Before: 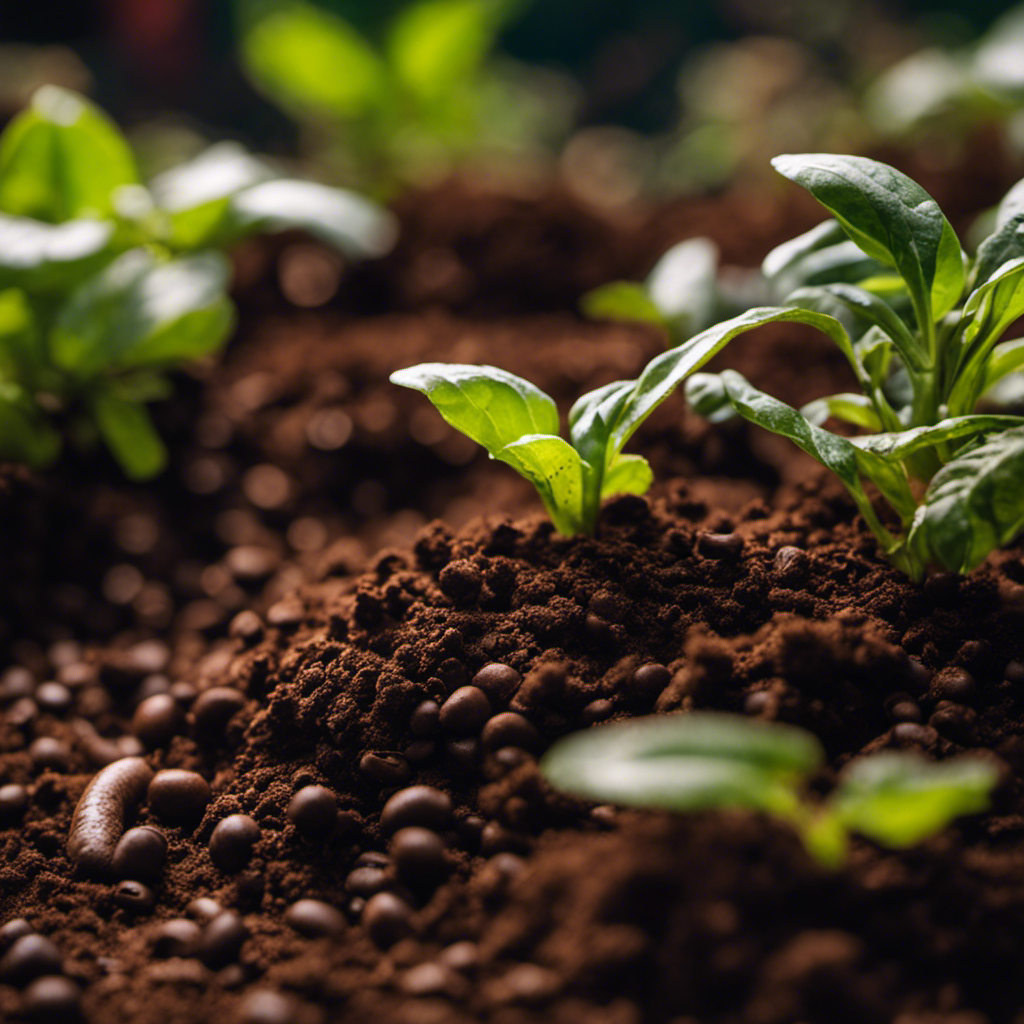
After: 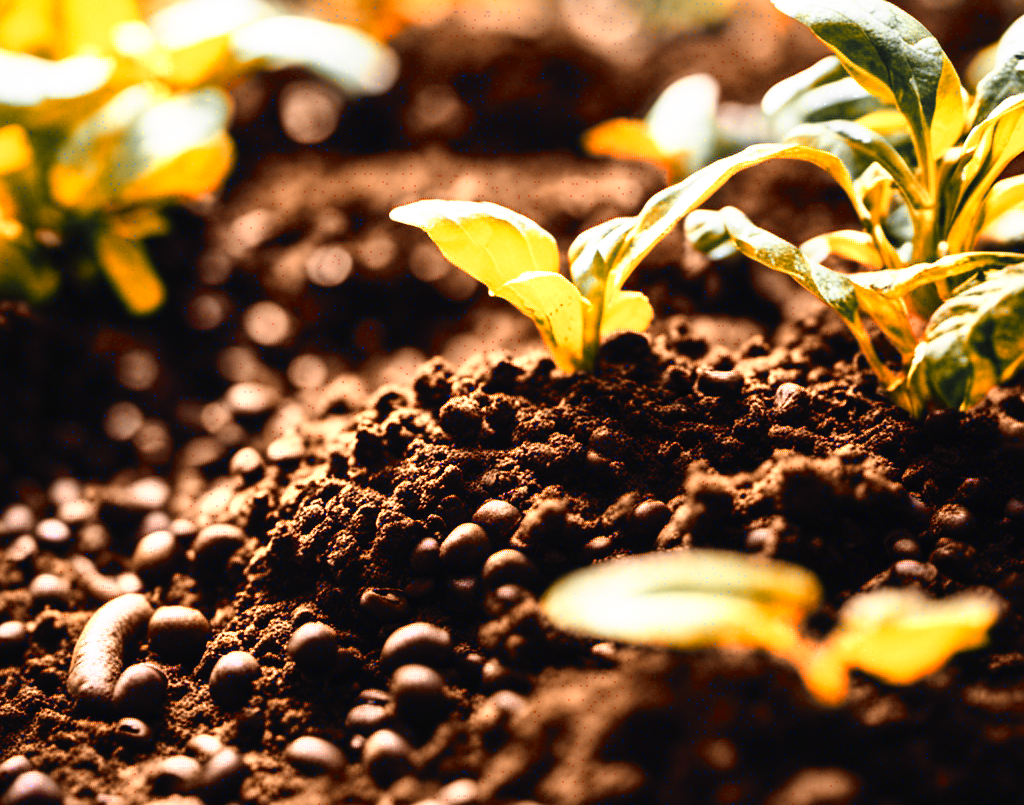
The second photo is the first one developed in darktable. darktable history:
crop and rotate: top 15.936%, bottom 5.432%
contrast brightness saturation: contrast 0.203, brightness 0.148, saturation 0.14
color zones: curves: ch0 [(0.009, 0.528) (0.136, 0.6) (0.255, 0.586) (0.39, 0.528) (0.522, 0.584) (0.686, 0.736) (0.849, 0.561)]; ch1 [(0.045, 0.781) (0.14, 0.416) (0.257, 0.695) (0.442, 0.032) (0.738, 0.338) (0.818, 0.632) (0.891, 0.741) (1, 0.704)]; ch2 [(0, 0.667) (0.141, 0.52) (0.26, 0.37) (0.474, 0.432) (0.743, 0.286)]
base curve: curves: ch0 [(0, 0) (0.012, 0.01) (0.073, 0.168) (0.31, 0.711) (0.645, 0.957) (1, 1)], preserve colors none
